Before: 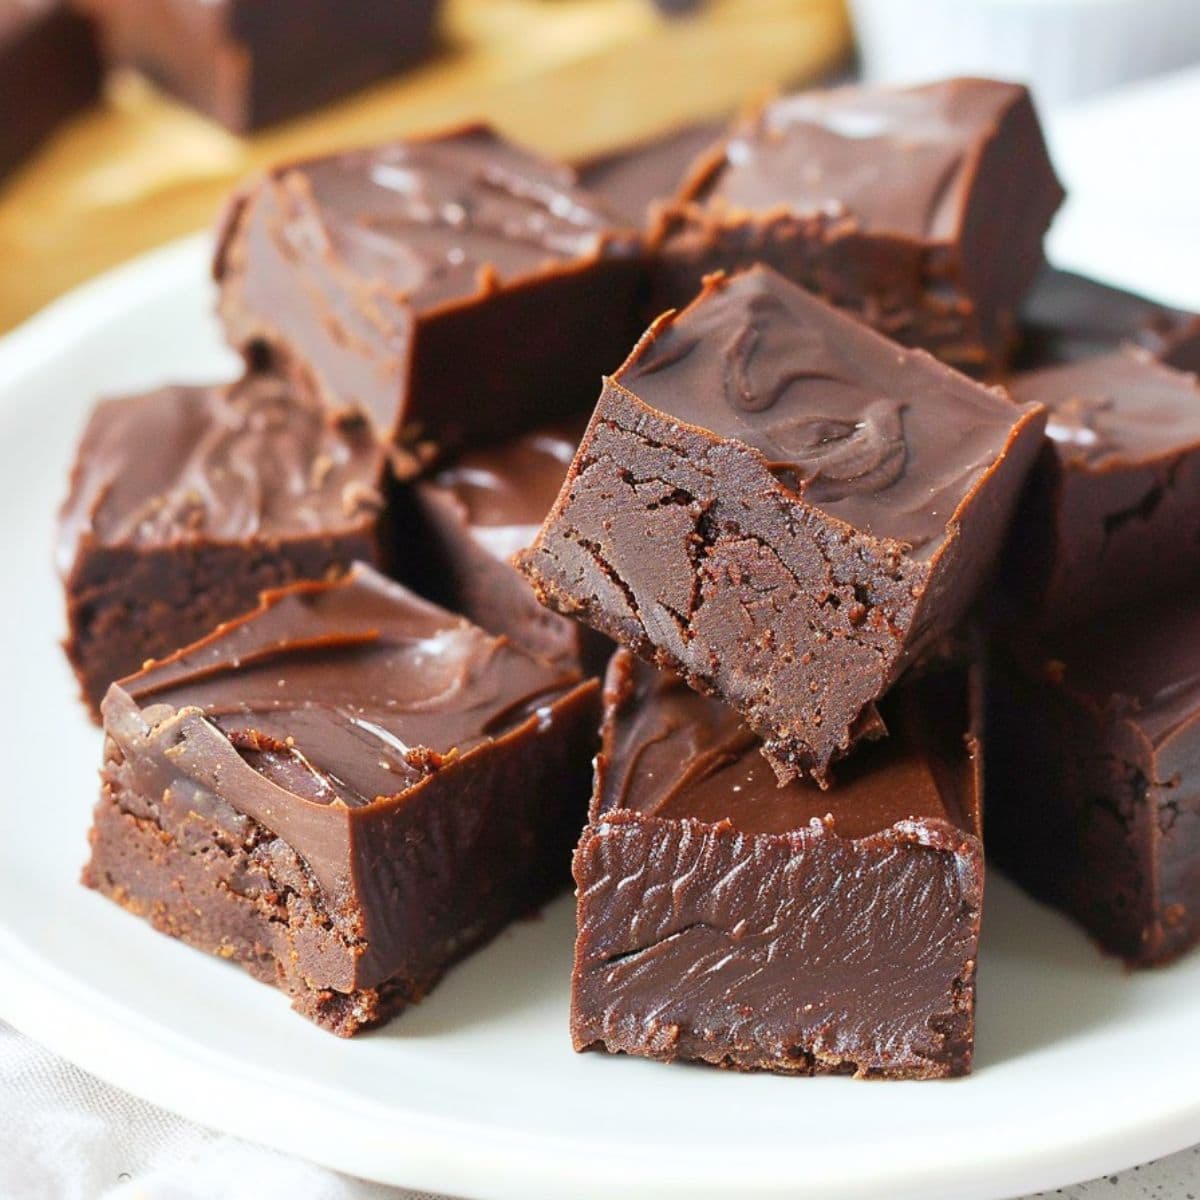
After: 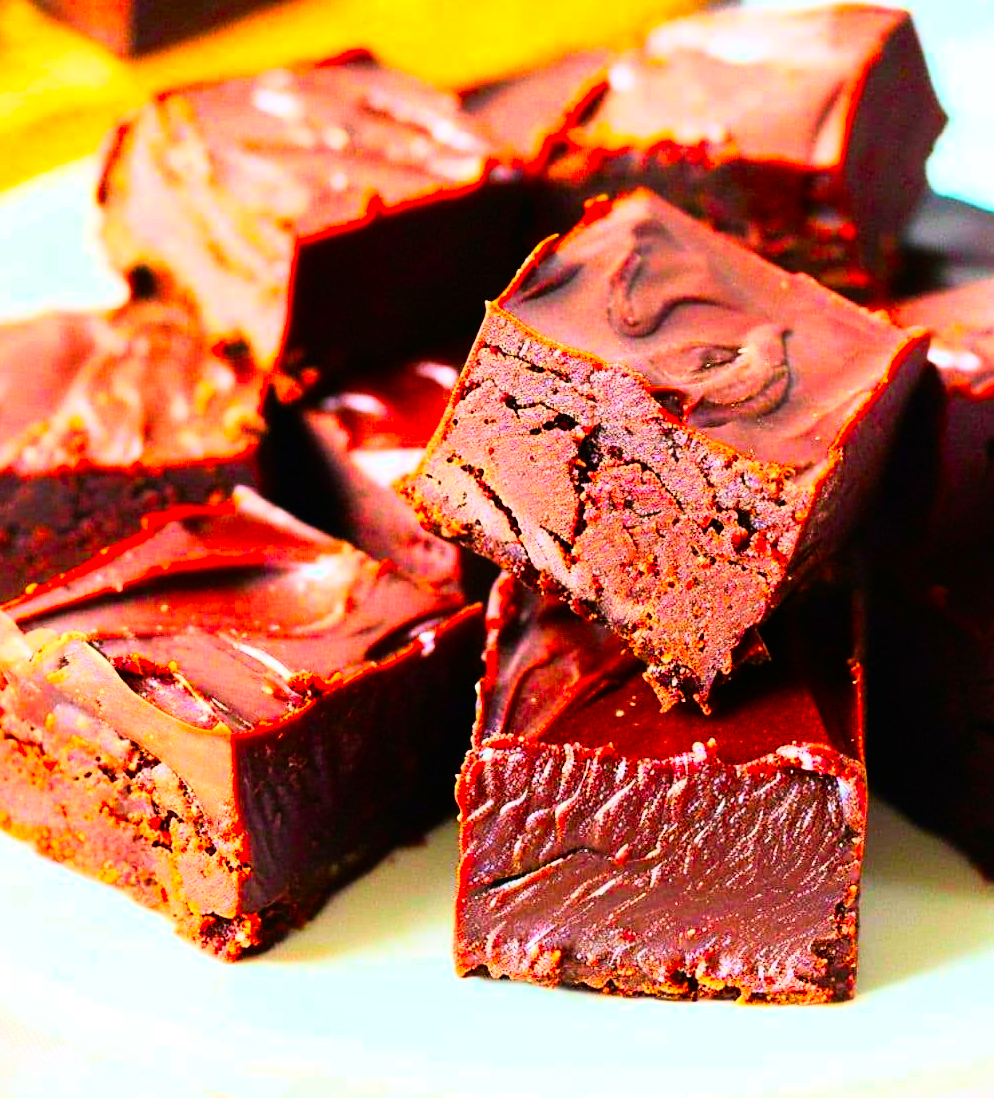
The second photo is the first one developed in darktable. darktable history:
color correction: saturation 2.15
crop: left 9.807%, top 6.259%, right 7.334%, bottom 2.177%
rgb curve: curves: ch0 [(0, 0) (0.21, 0.15) (0.24, 0.21) (0.5, 0.75) (0.75, 0.96) (0.89, 0.99) (1, 1)]; ch1 [(0, 0.02) (0.21, 0.13) (0.25, 0.2) (0.5, 0.67) (0.75, 0.9) (0.89, 0.97) (1, 1)]; ch2 [(0, 0.02) (0.21, 0.13) (0.25, 0.2) (0.5, 0.67) (0.75, 0.9) (0.89, 0.97) (1, 1)], compensate middle gray true
color balance rgb: perceptual saturation grading › global saturation 25%, global vibrance 20%
